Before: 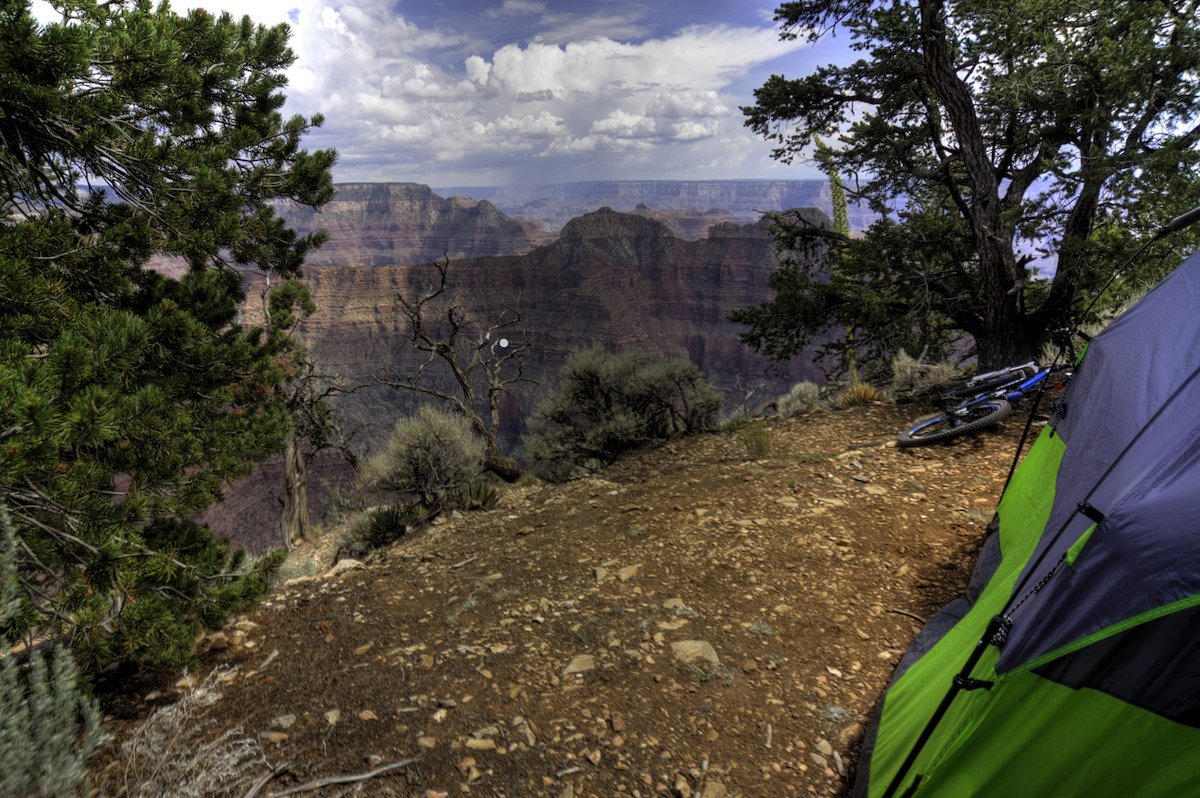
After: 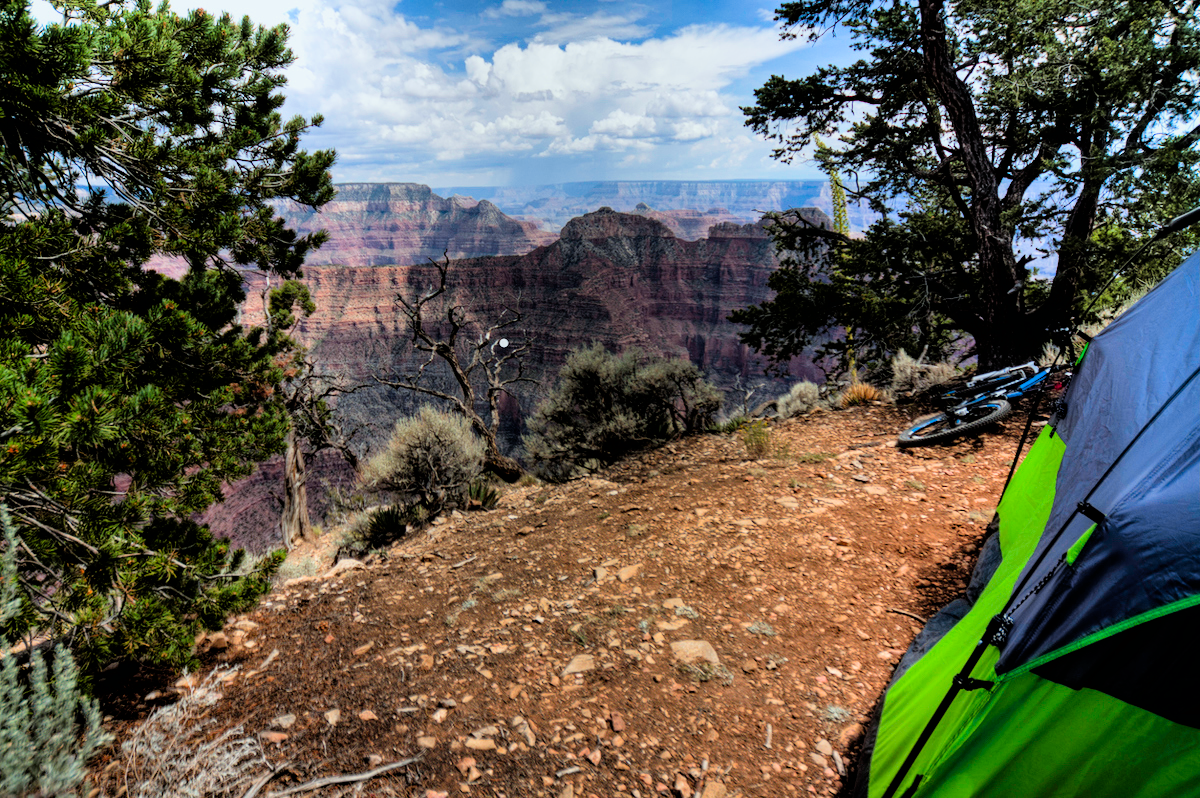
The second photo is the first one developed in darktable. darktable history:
white balance: red 0.967, blue 1.049
exposure: black level correction 0, exposure 0.5 EV, compensate highlight preservation false
filmic rgb: black relative exposure -5 EV, hardness 2.88, contrast 1.5
haze removal: compatibility mode true, adaptive false
